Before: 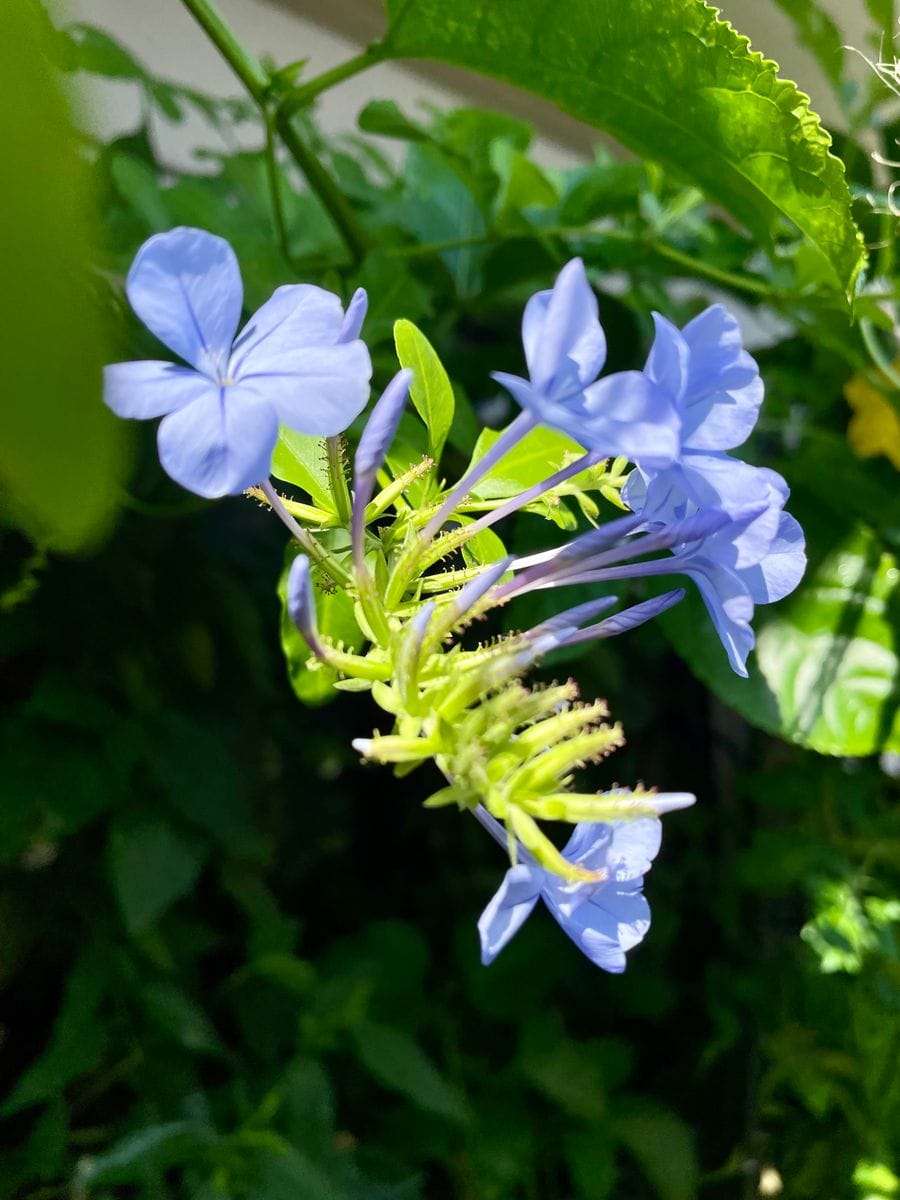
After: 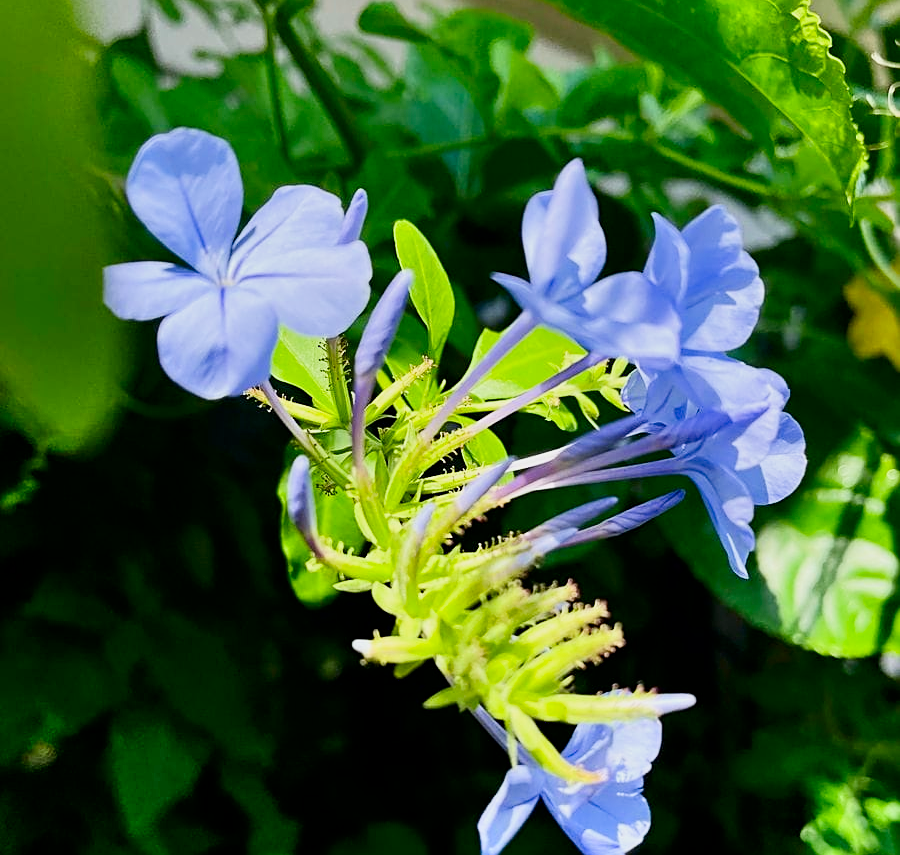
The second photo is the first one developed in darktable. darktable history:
contrast brightness saturation: contrast 0.123, brightness -0.124, saturation 0.204
filmic rgb: black relative exposure -7.99 EV, white relative exposure 3.85 EV, threshold 3.04 EV, hardness 4.3, enable highlight reconstruction true
exposure: black level correction 0, exposure 0.693 EV, compensate highlight preservation false
crop and rotate: top 8.321%, bottom 20.376%
shadows and highlights: white point adjustment -3.54, highlights -63.69, soften with gaussian
sharpen: on, module defaults
